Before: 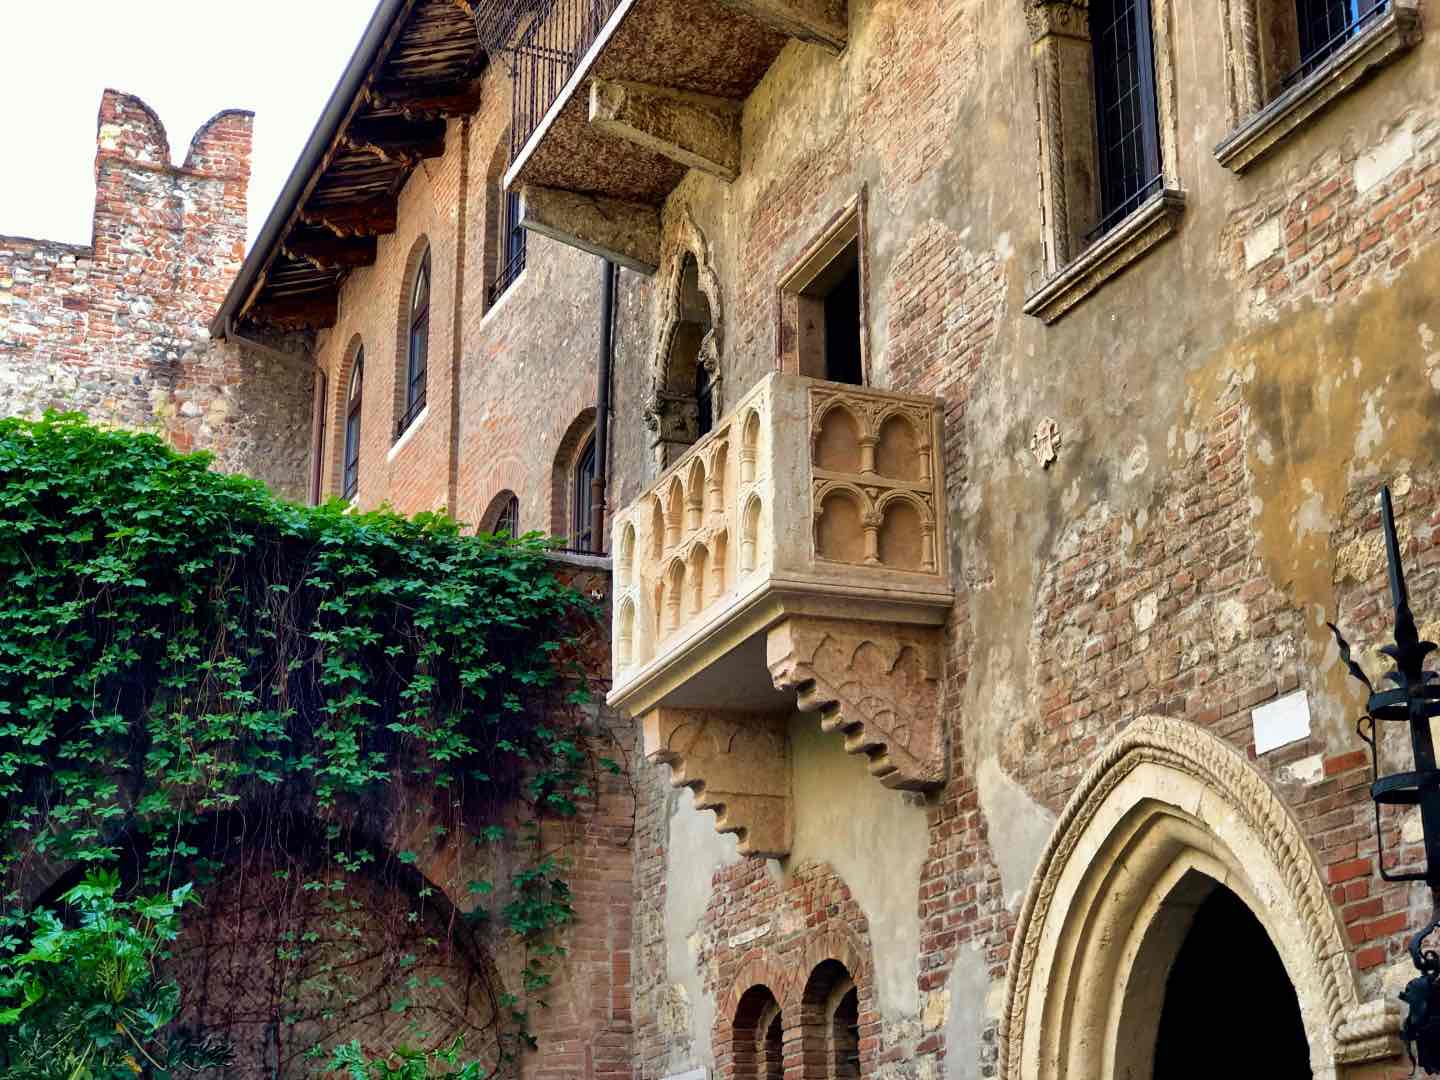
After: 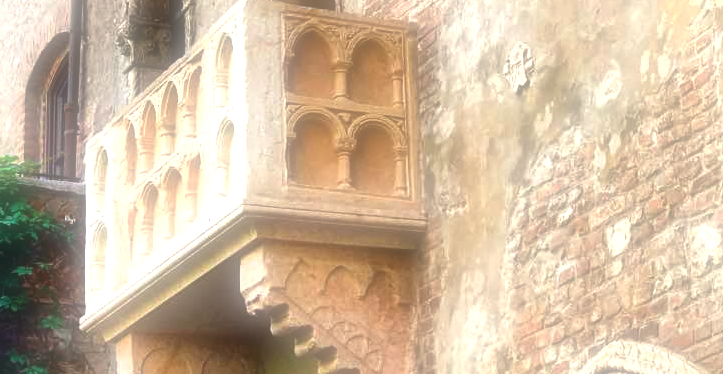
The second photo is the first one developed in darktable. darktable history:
white balance: red 1.009, blue 0.985
exposure: exposure 1.061 EV, compensate highlight preservation false
crop: left 36.607%, top 34.735%, right 13.146%, bottom 30.611%
soften: on, module defaults
